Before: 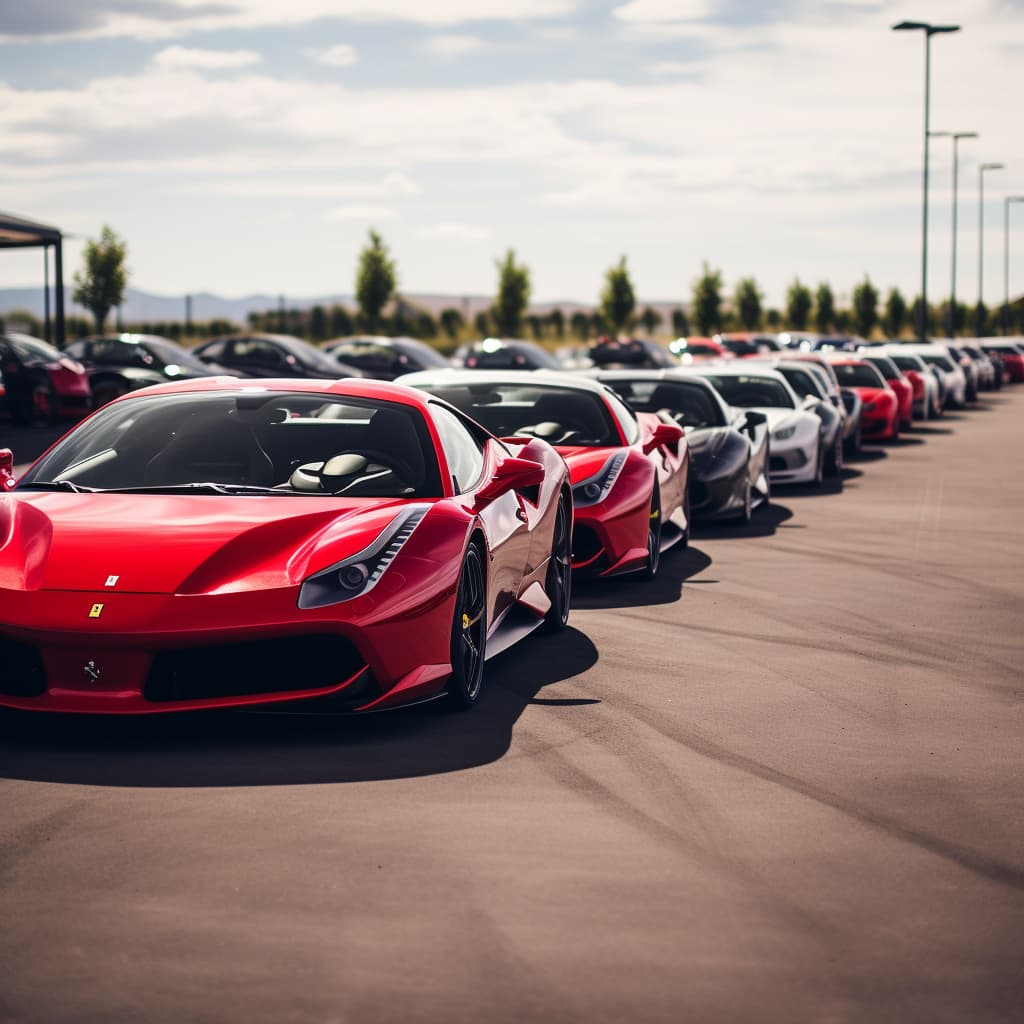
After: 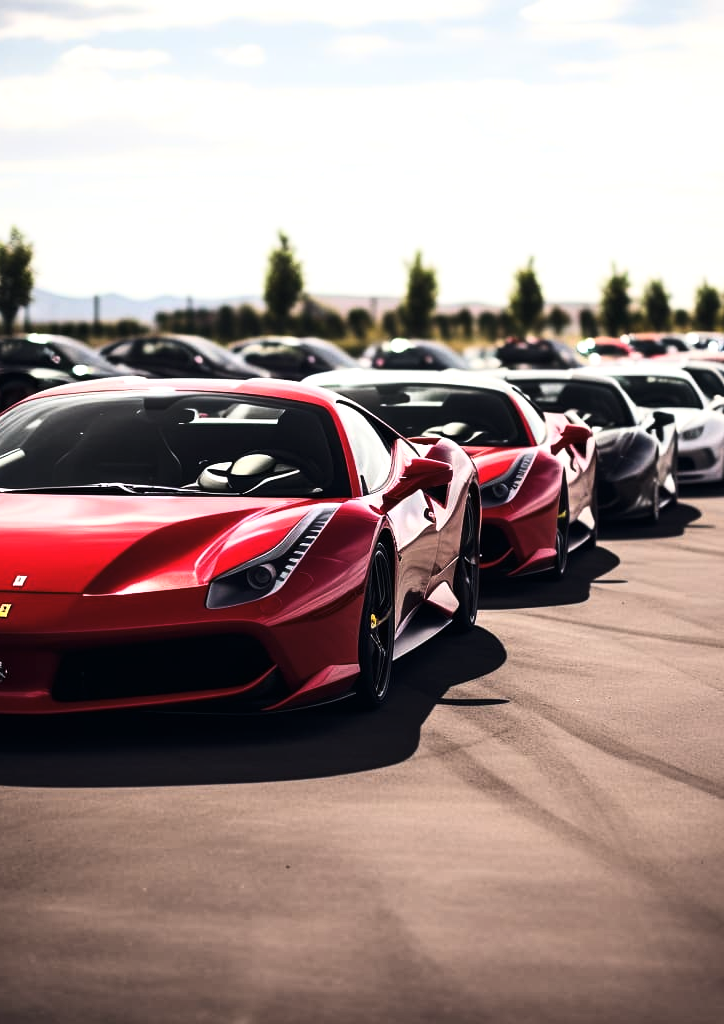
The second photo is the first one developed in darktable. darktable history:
tone curve: curves: ch0 [(0, 0) (0.004, 0.001) (0.133, 0.078) (0.325, 0.241) (0.832, 0.917) (1, 1)], color space Lab, linked channels, preserve colors none
crop and rotate: left 9.061%, right 20.142%
shadows and highlights: shadows -12.5, white point adjustment 4, highlights 28.33
